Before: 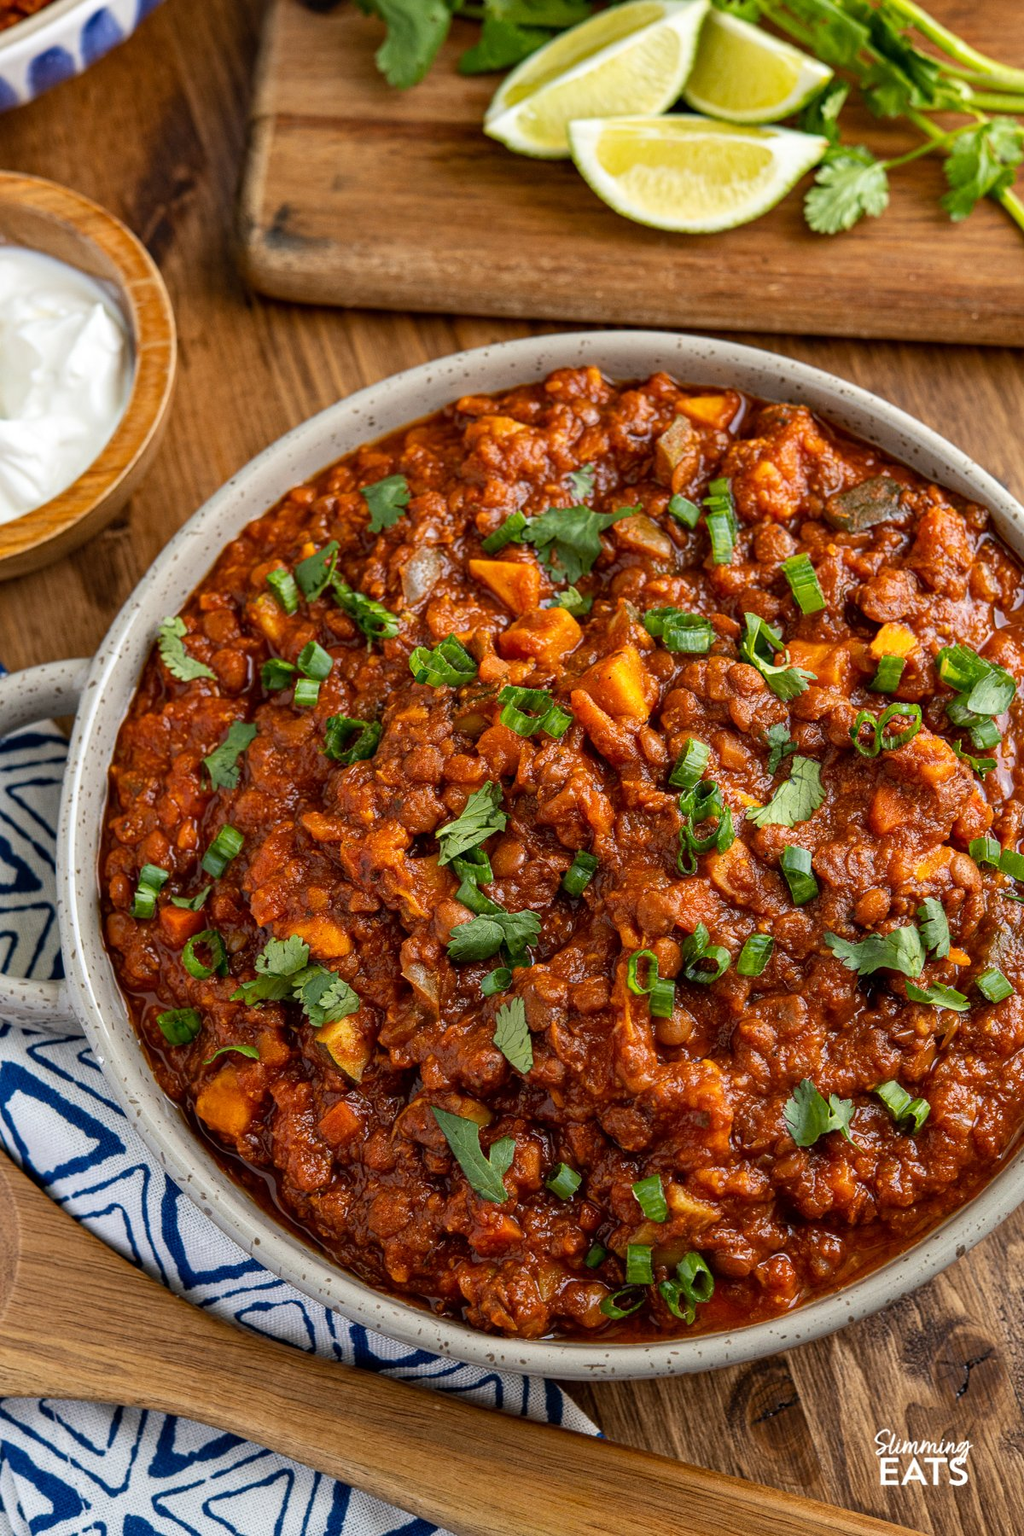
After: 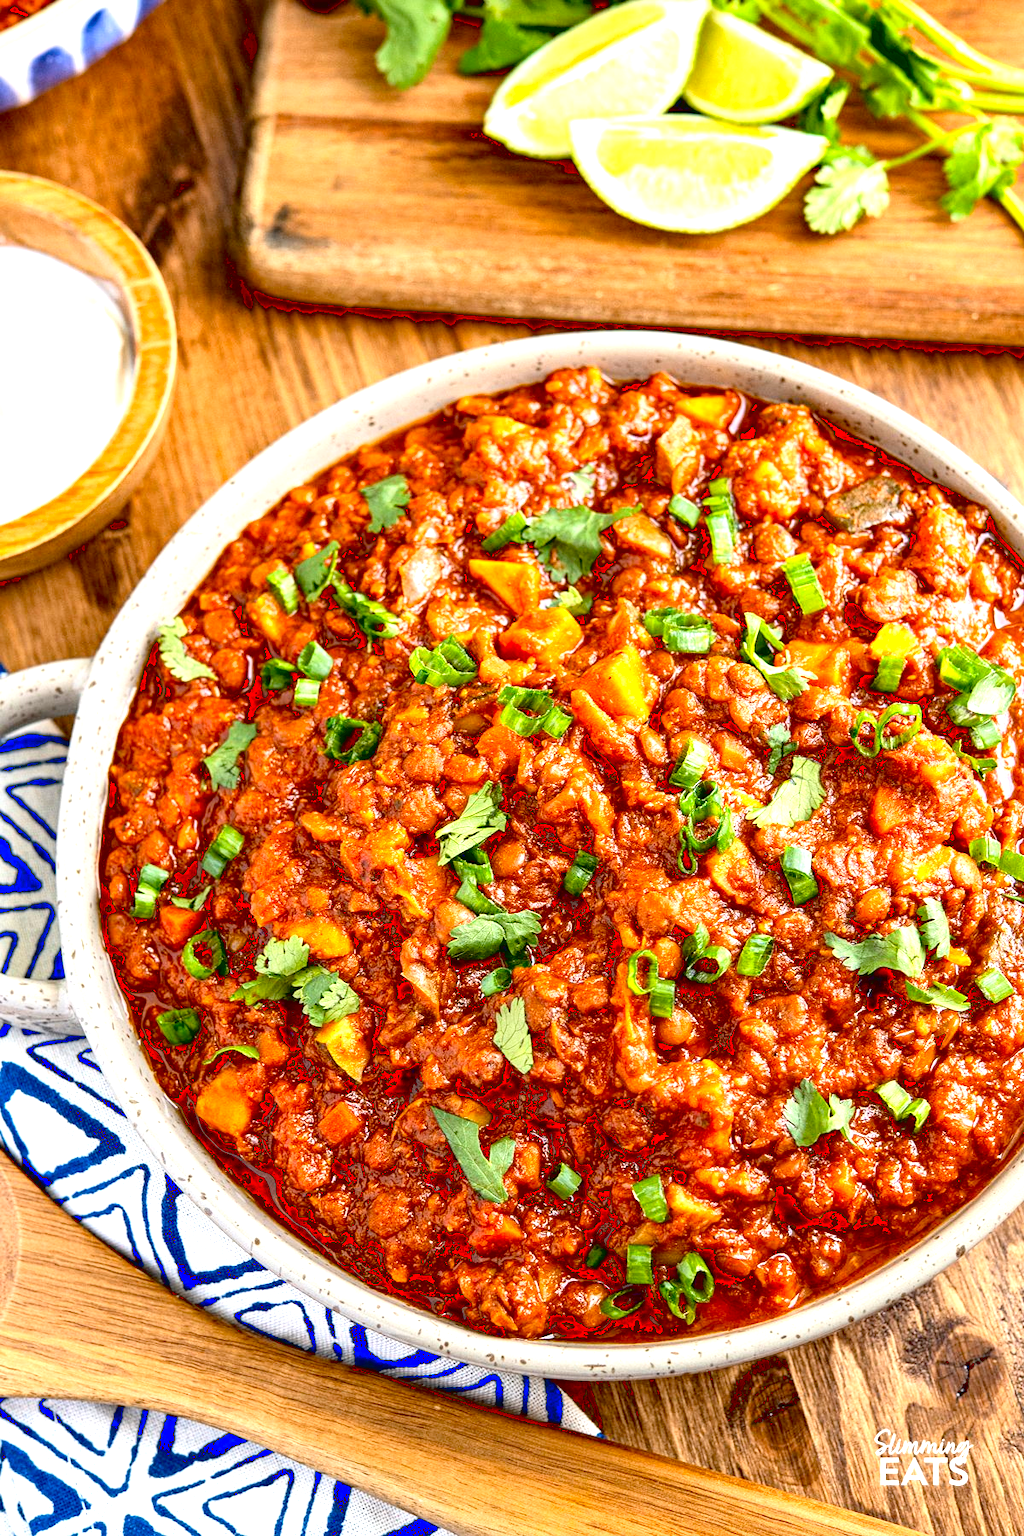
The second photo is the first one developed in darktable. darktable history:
tone curve: curves: ch0 [(0, 0.036) (0.119, 0.115) (0.466, 0.498) (0.715, 0.767) (0.817, 0.865) (1, 0.998)]; ch1 [(0, 0) (0.377, 0.424) (0.442, 0.491) (0.487, 0.498) (0.514, 0.512) (0.536, 0.577) (0.66, 0.724) (1, 1)]; ch2 [(0, 0) (0.38, 0.405) (0.463, 0.443) (0.492, 0.486) (0.526, 0.541) (0.578, 0.598) (1, 1)], color space Lab, linked channels, preserve colors none
exposure: black level correction 0.008, exposure 1.431 EV, compensate highlight preservation false
